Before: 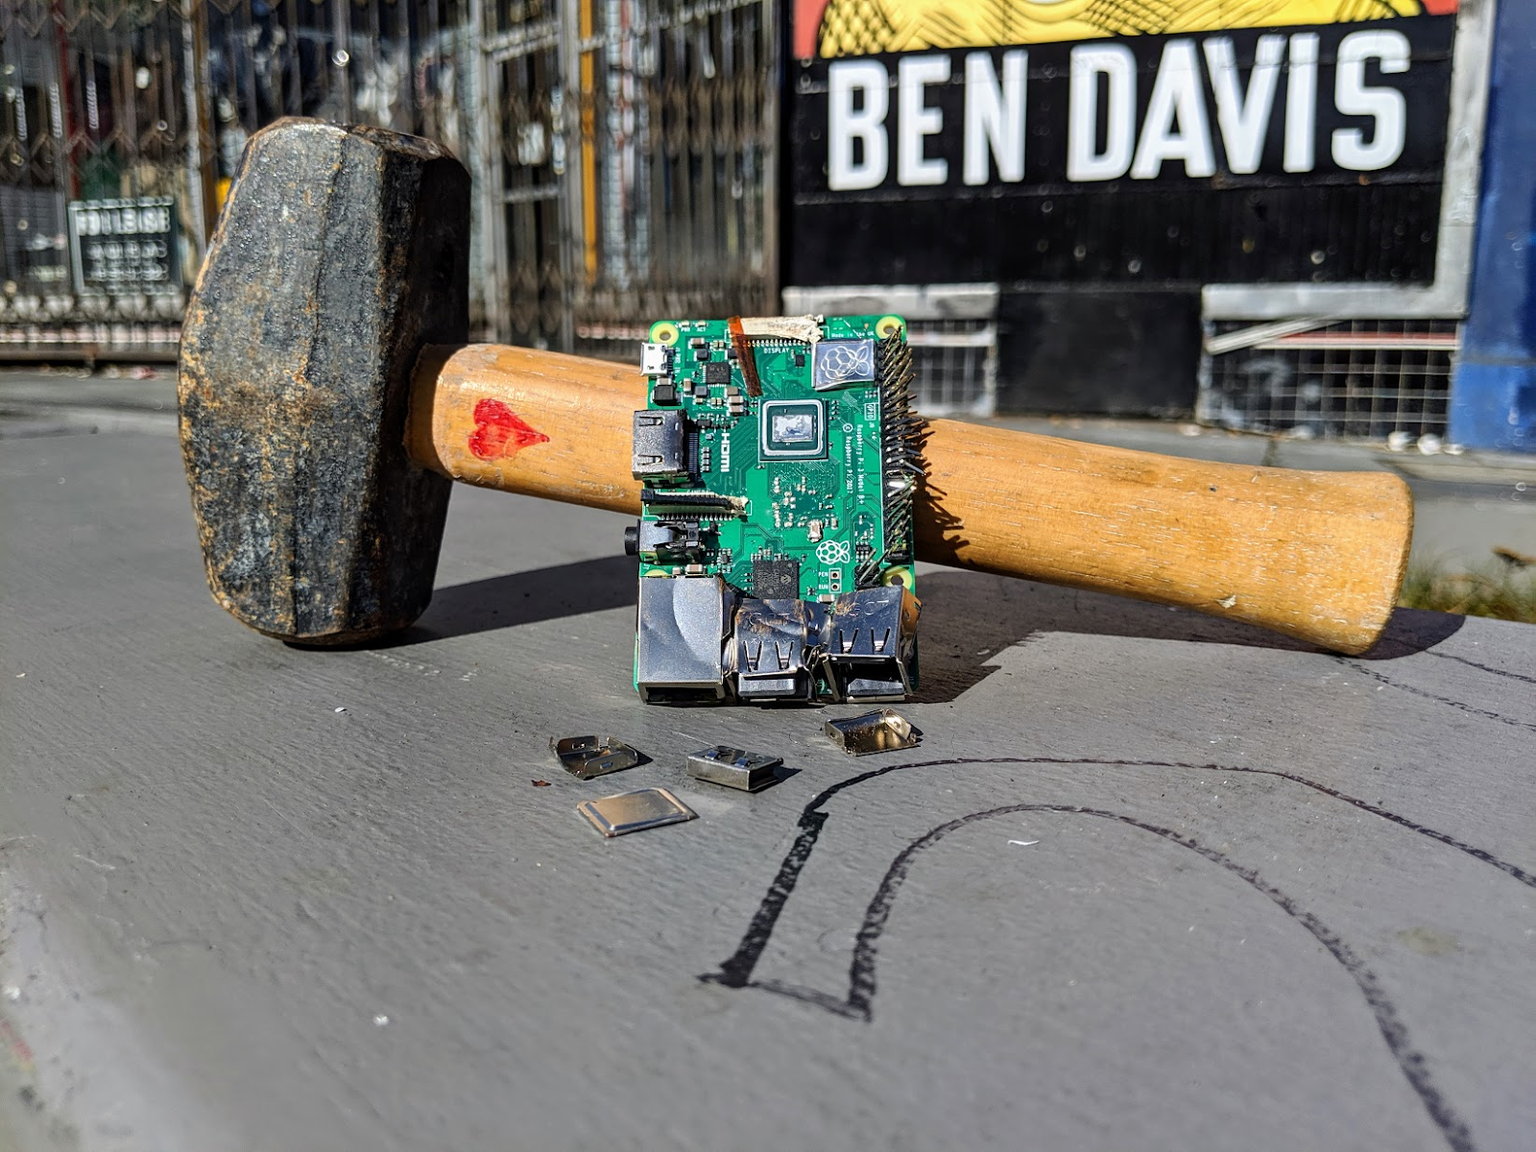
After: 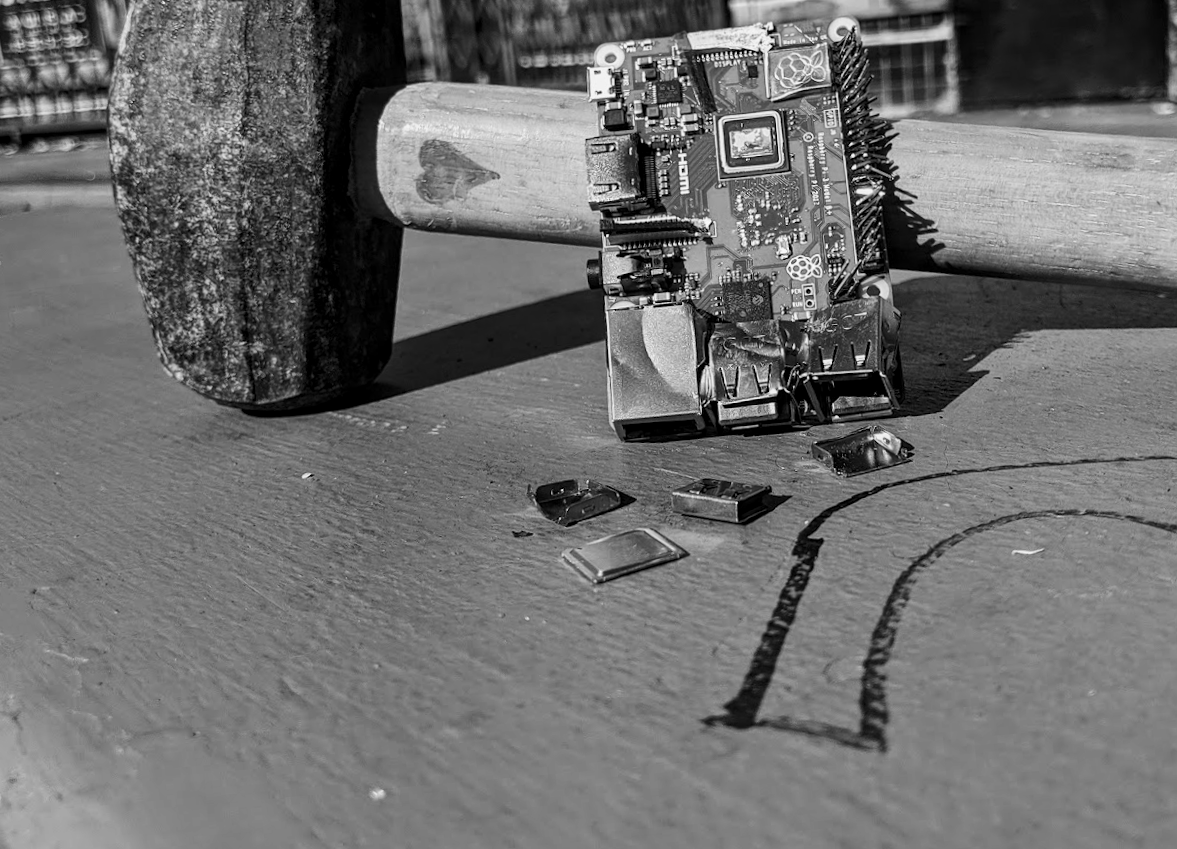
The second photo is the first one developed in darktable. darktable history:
rotate and perspective: rotation -4.98°, automatic cropping off
monochrome: a -74.22, b 78.2
local contrast: highlights 100%, shadows 100%, detail 120%, midtone range 0.2
crop: left 6.488%, top 27.668%, right 24.183%, bottom 8.656%
tone curve: curves: ch0 [(0, 0) (0.003, 0.003) (0.011, 0.012) (0.025, 0.024) (0.044, 0.039) (0.069, 0.052) (0.1, 0.072) (0.136, 0.097) (0.177, 0.128) (0.224, 0.168) (0.277, 0.217) (0.335, 0.276) (0.399, 0.345) (0.468, 0.429) (0.543, 0.524) (0.623, 0.628) (0.709, 0.732) (0.801, 0.829) (0.898, 0.919) (1, 1)], preserve colors none
